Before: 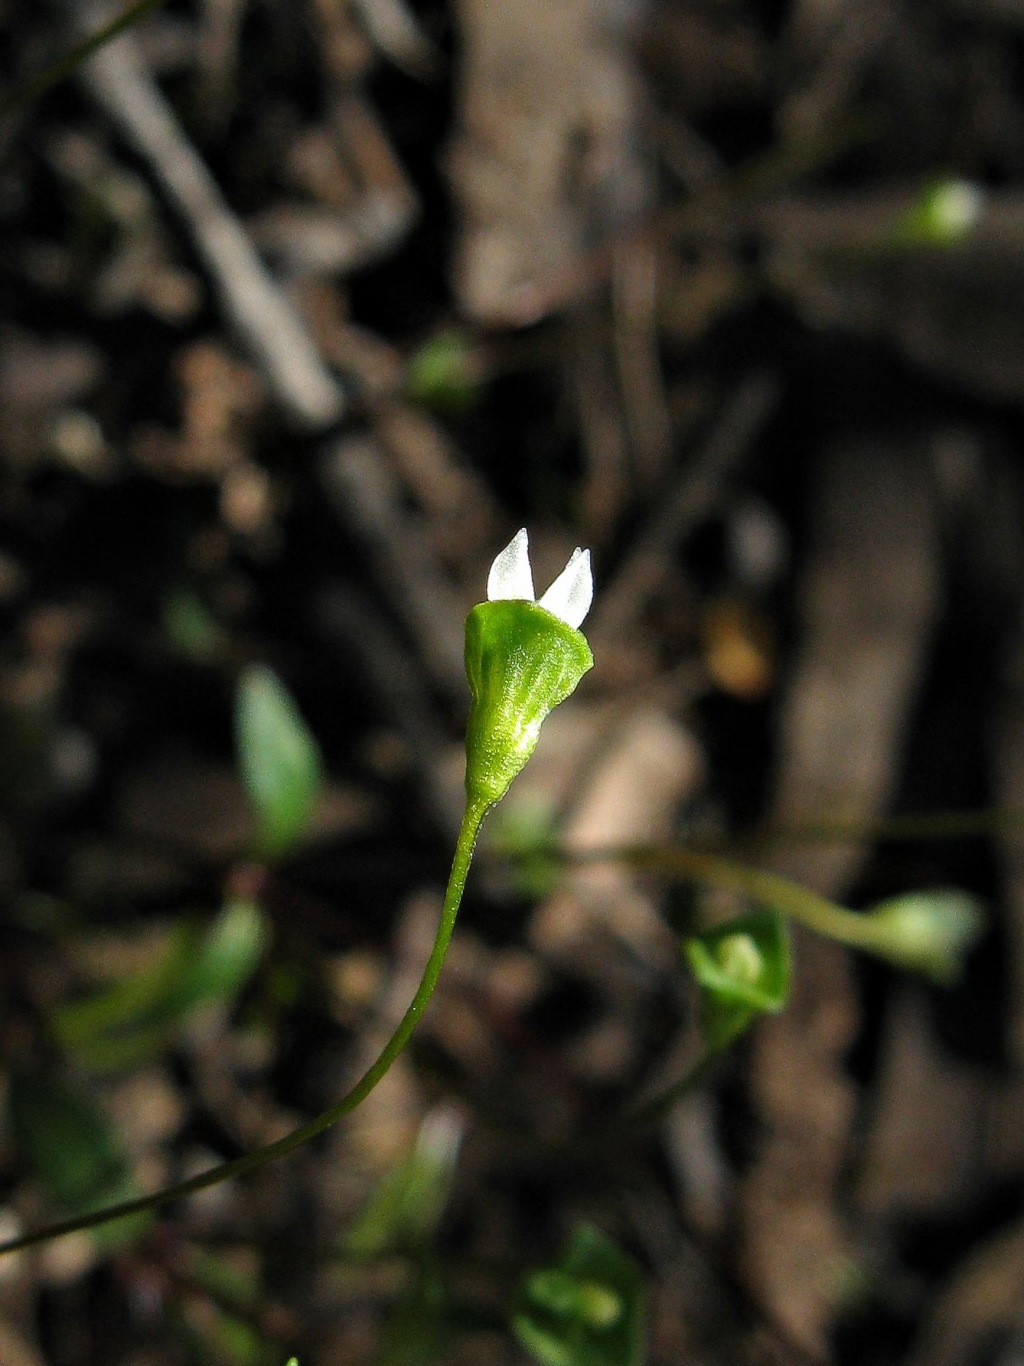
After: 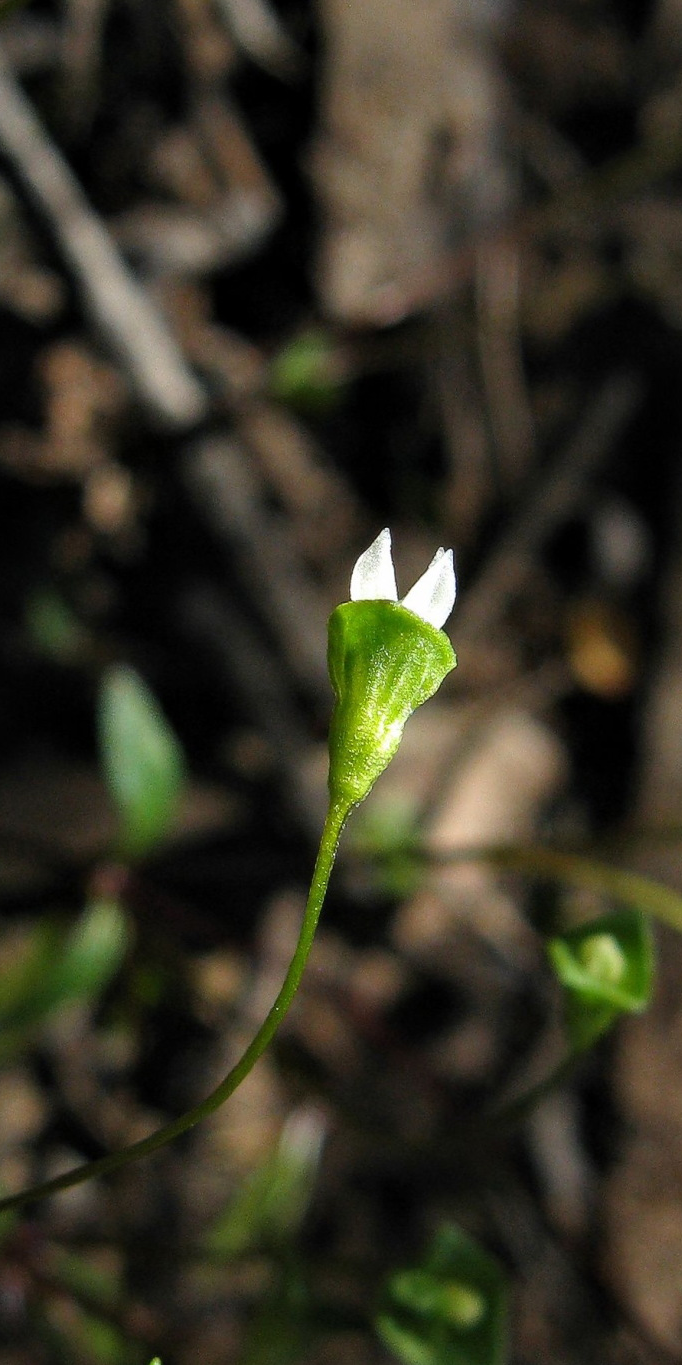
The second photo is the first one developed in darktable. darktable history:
crop and rotate: left 13.428%, right 19.879%
